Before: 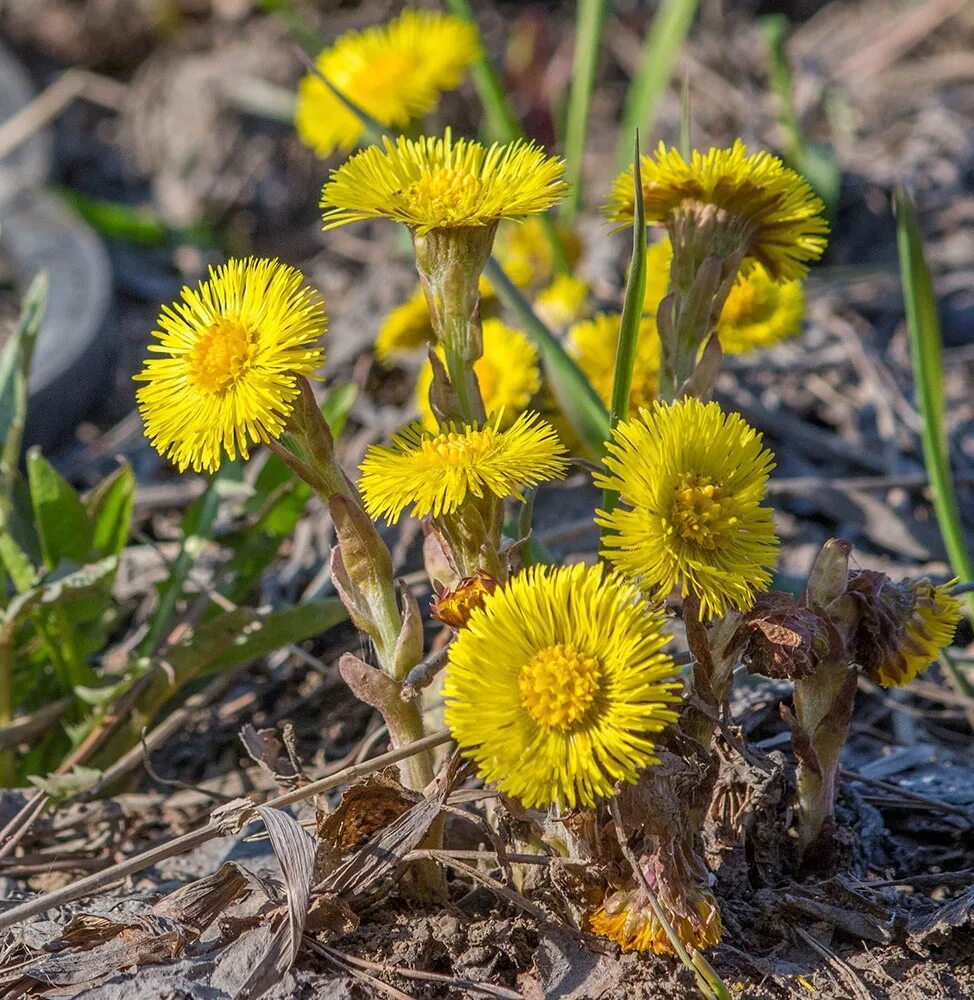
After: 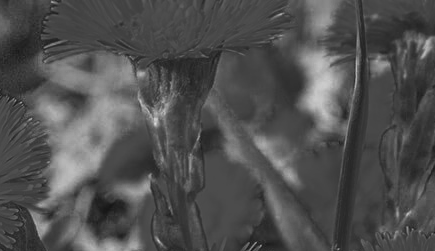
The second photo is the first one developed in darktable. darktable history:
color zones: curves: ch0 [(0.287, 0.048) (0.493, 0.484) (0.737, 0.816)]; ch1 [(0, 0) (0.143, 0) (0.286, 0) (0.429, 0) (0.571, 0) (0.714, 0) (0.857, 0)]
crop: left 28.64%, top 16.832%, right 26.637%, bottom 58.055%
monochrome: on, module defaults
color calibration: output R [0.999, 0.026, -0.11, 0], output G [-0.019, 1.037, -0.099, 0], output B [0.022, -0.023, 0.902, 0], illuminant custom, x 0.367, y 0.392, temperature 4437.75 K, clip negative RGB from gamut false
